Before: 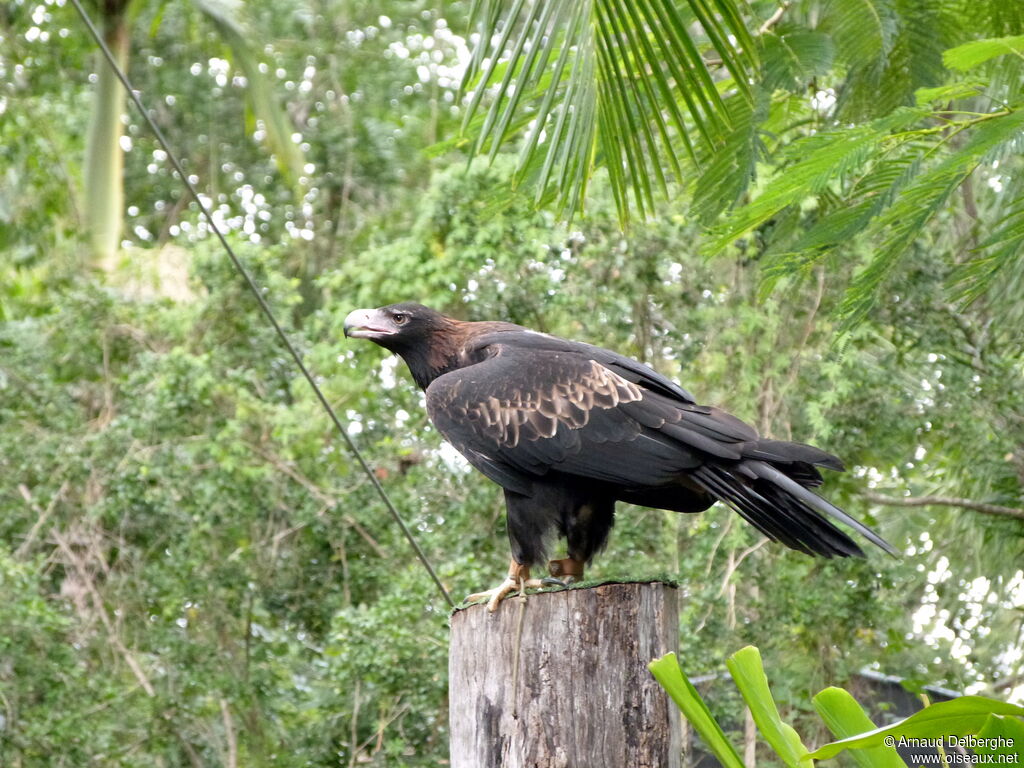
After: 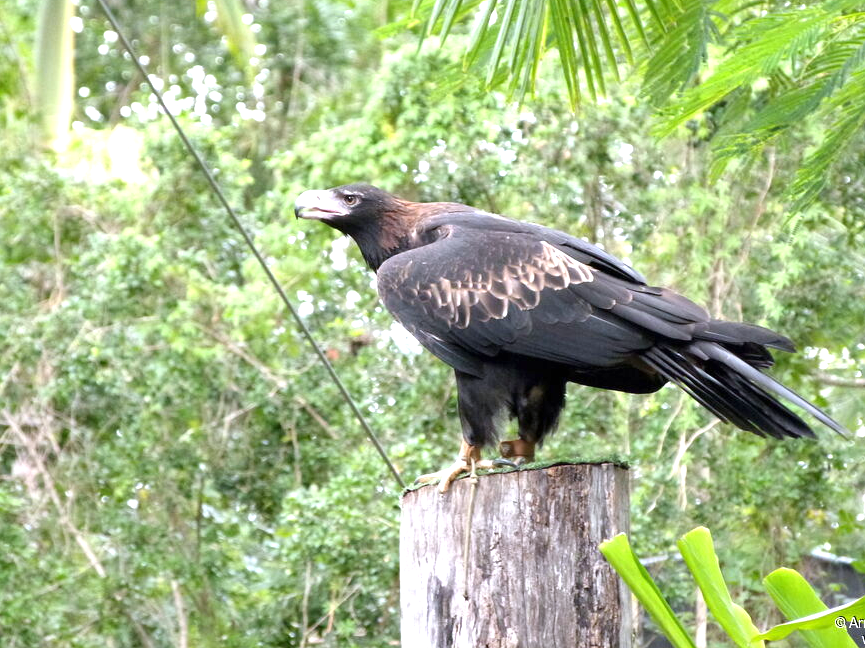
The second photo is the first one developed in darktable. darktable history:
exposure: black level correction 0, exposure 0.7 EV, compensate exposure bias true, compensate highlight preservation false
crop and rotate: left 4.842%, top 15.51%, right 10.668%
white balance: red 0.984, blue 1.059
